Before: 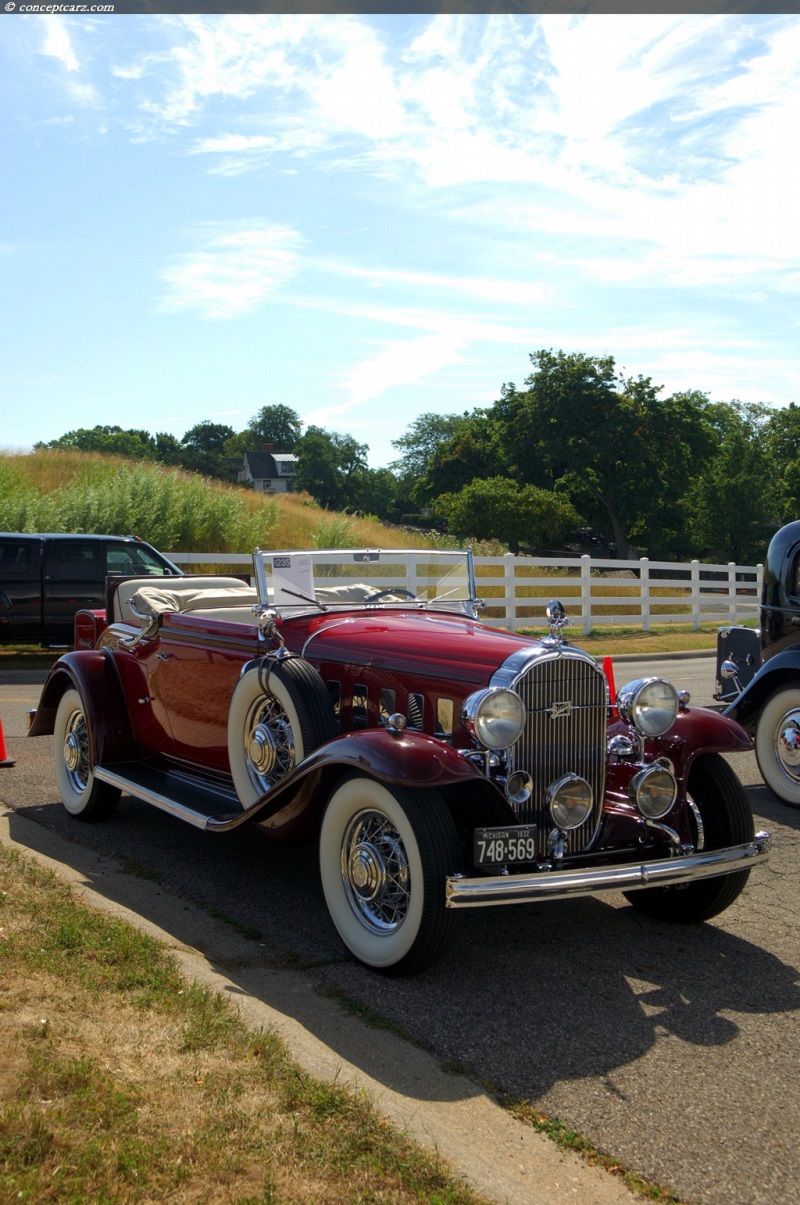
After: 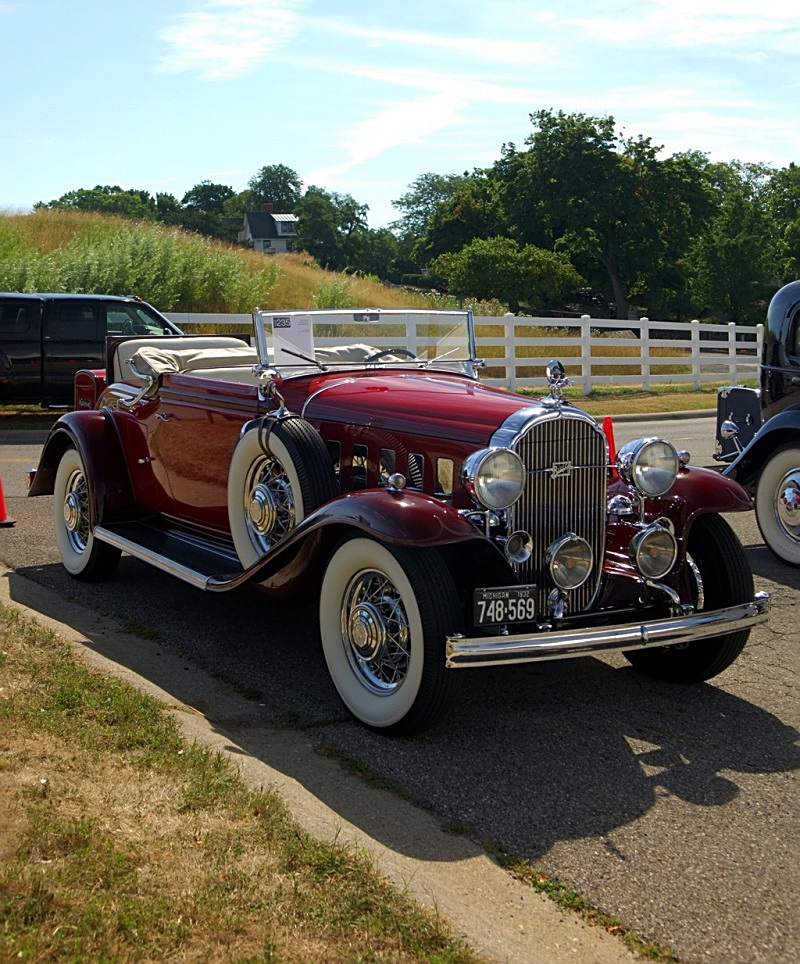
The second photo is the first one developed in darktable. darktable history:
crop and rotate: top 19.998%
sharpen: on, module defaults
